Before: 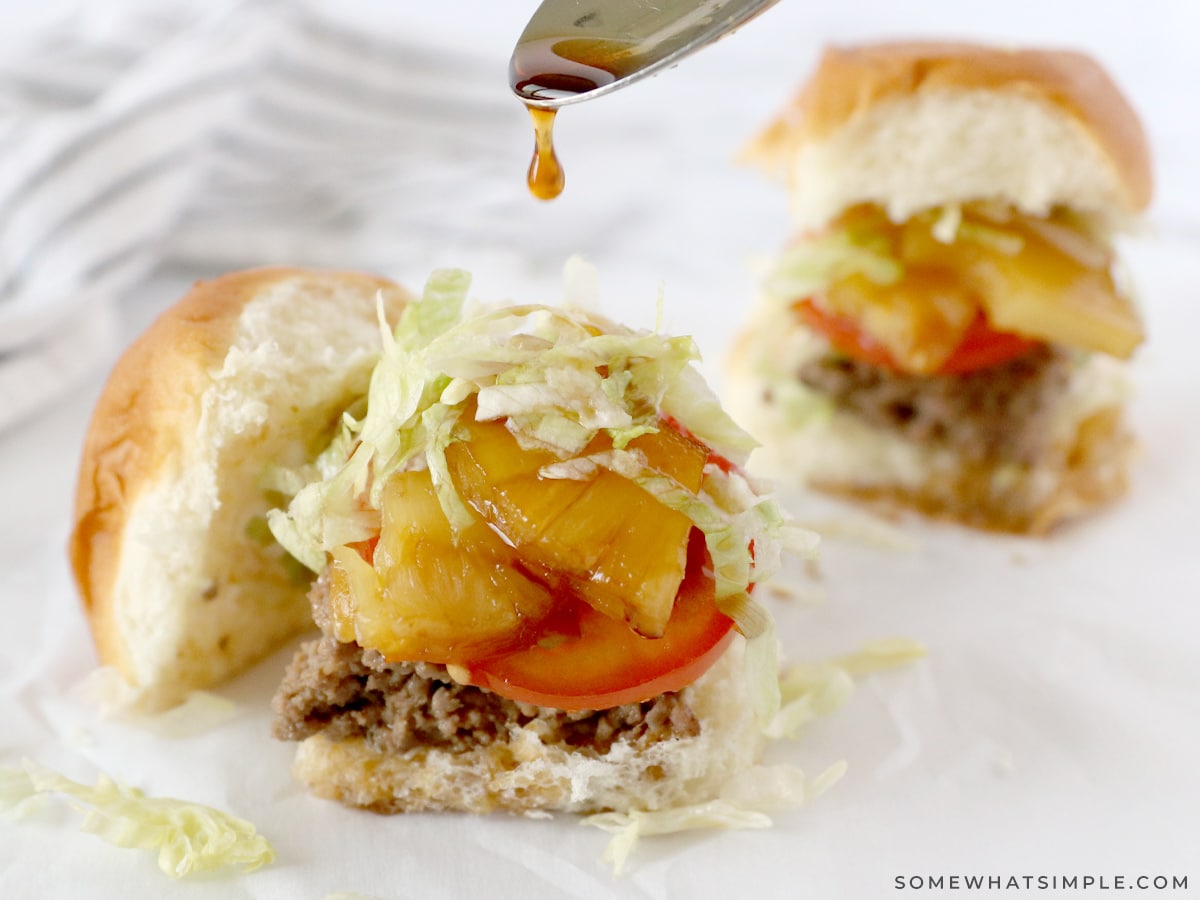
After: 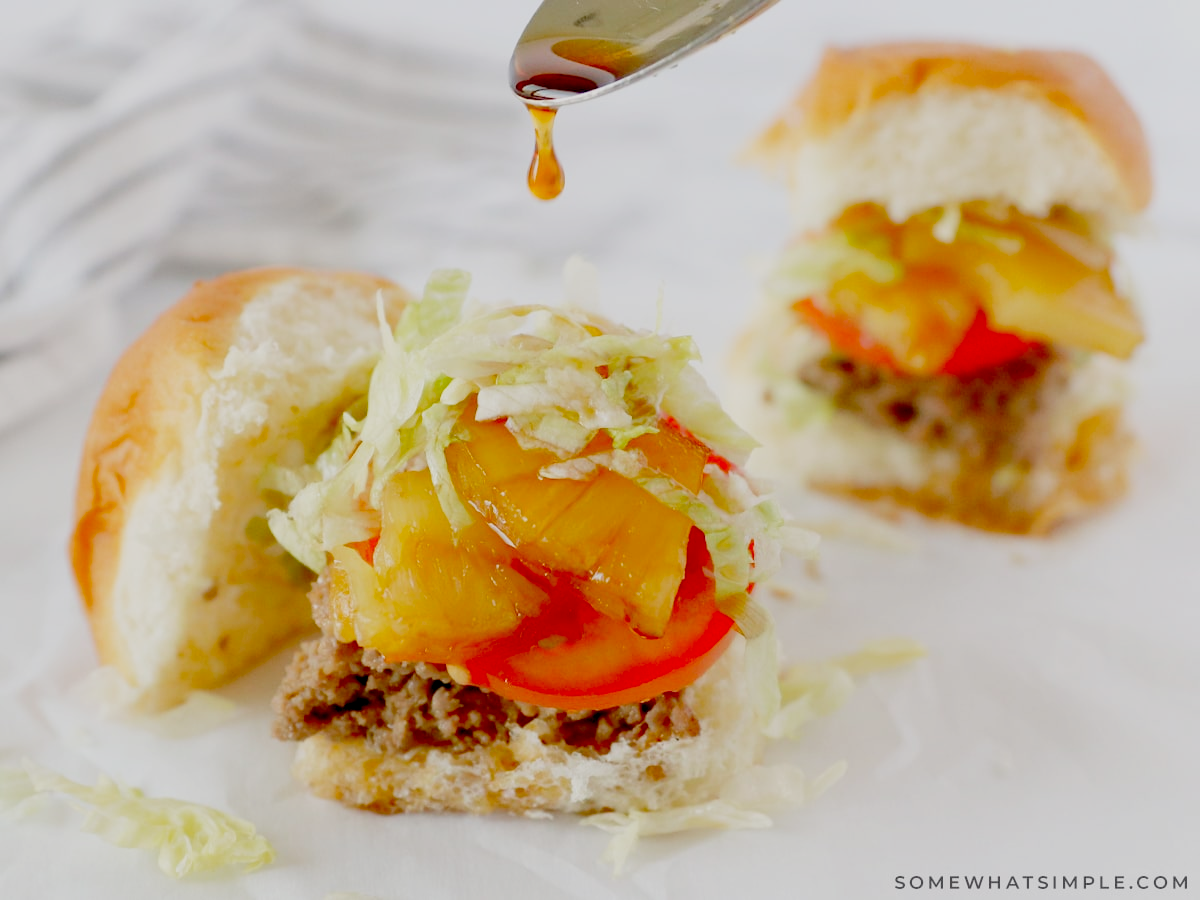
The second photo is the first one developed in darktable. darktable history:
filmic rgb: middle gray luminance 18.23%, black relative exposure -8.92 EV, white relative exposure 3.73 EV, target black luminance 0%, hardness 4.93, latitude 67.88%, contrast 0.954, highlights saturation mix 20.47%, shadows ↔ highlights balance 20.99%, preserve chrominance no, color science v4 (2020), contrast in shadows soft, contrast in highlights soft
